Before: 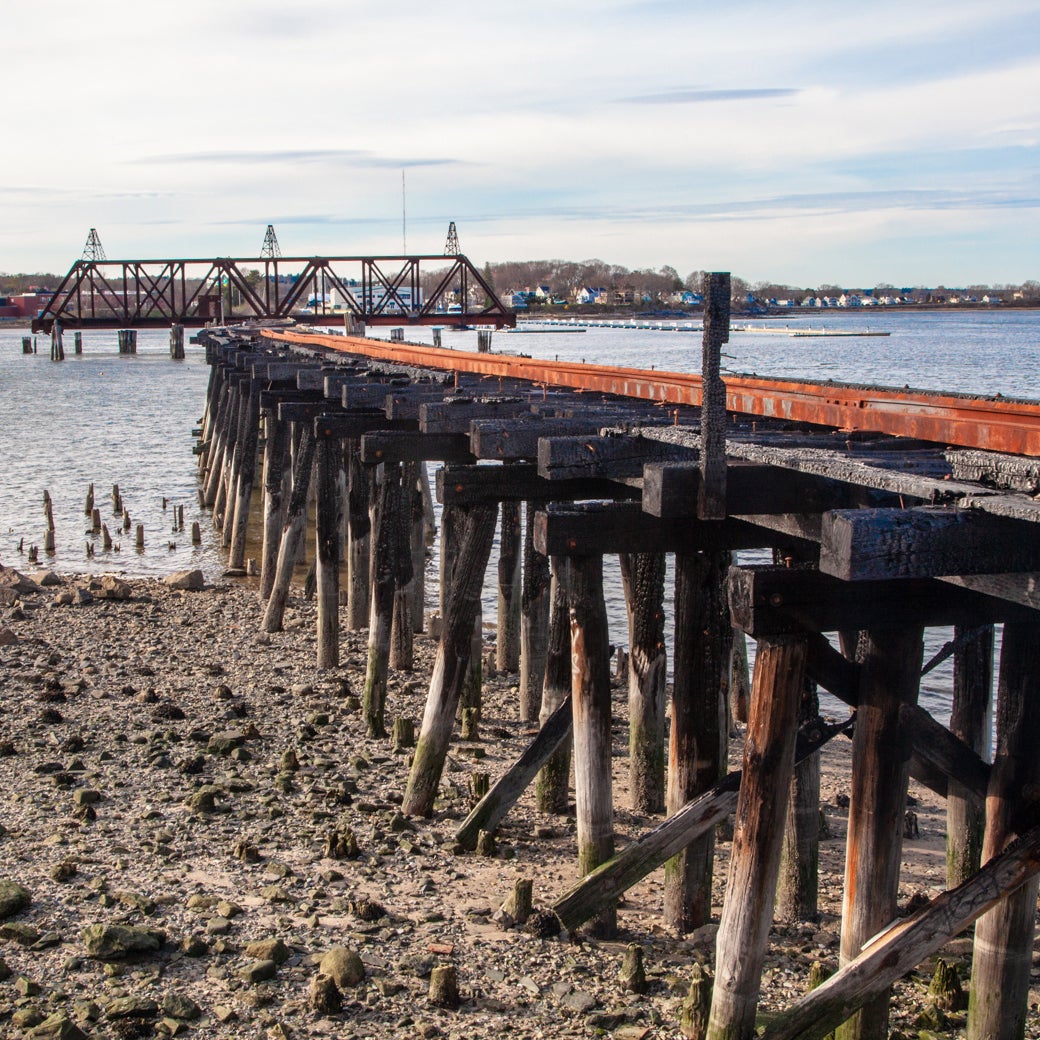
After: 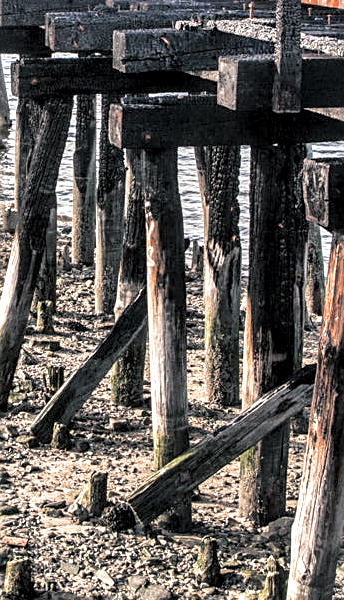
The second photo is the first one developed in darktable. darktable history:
sharpen: on, module defaults
split-toning: shadows › hue 201.6°, shadows › saturation 0.16, highlights › hue 50.4°, highlights › saturation 0.2, balance -49.9
crop: left 40.878%, top 39.176%, right 25.993%, bottom 3.081%
exposure: black level correction 0, exposure 0.5 EV, compensate exposure bias true, compensate highlight preservation false
shadows and highlights: low approximation 0.01, soften with gaussian
tone equalizer: on, module defaults
local contrast: highlights 60%, shadows 60%, detail 160%
